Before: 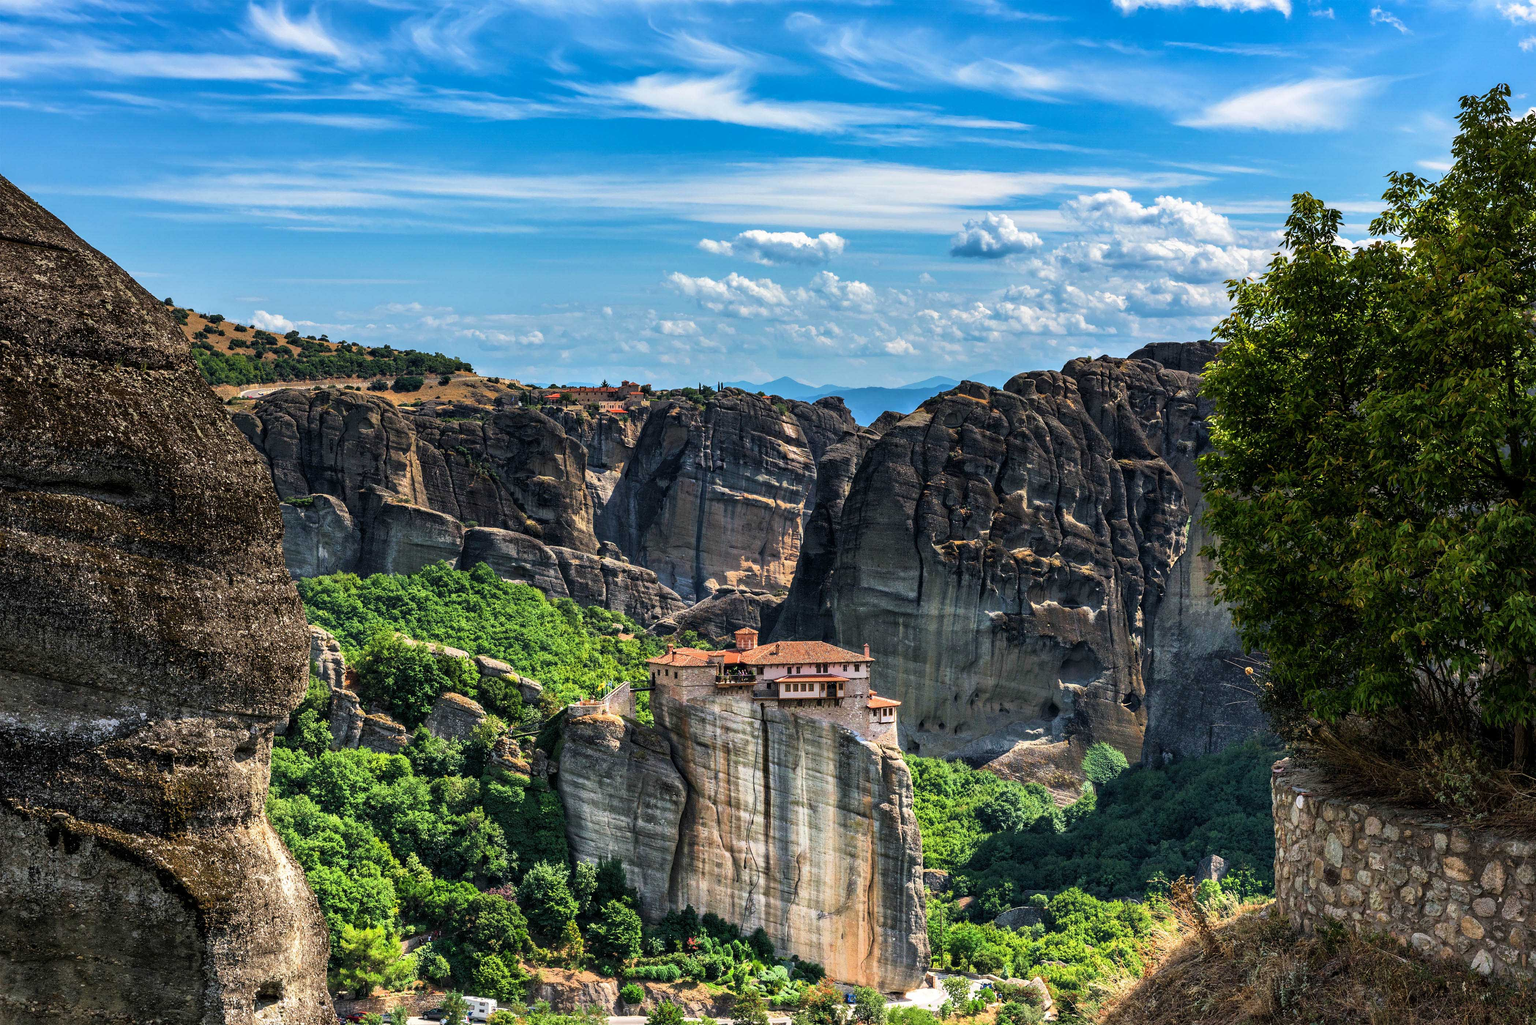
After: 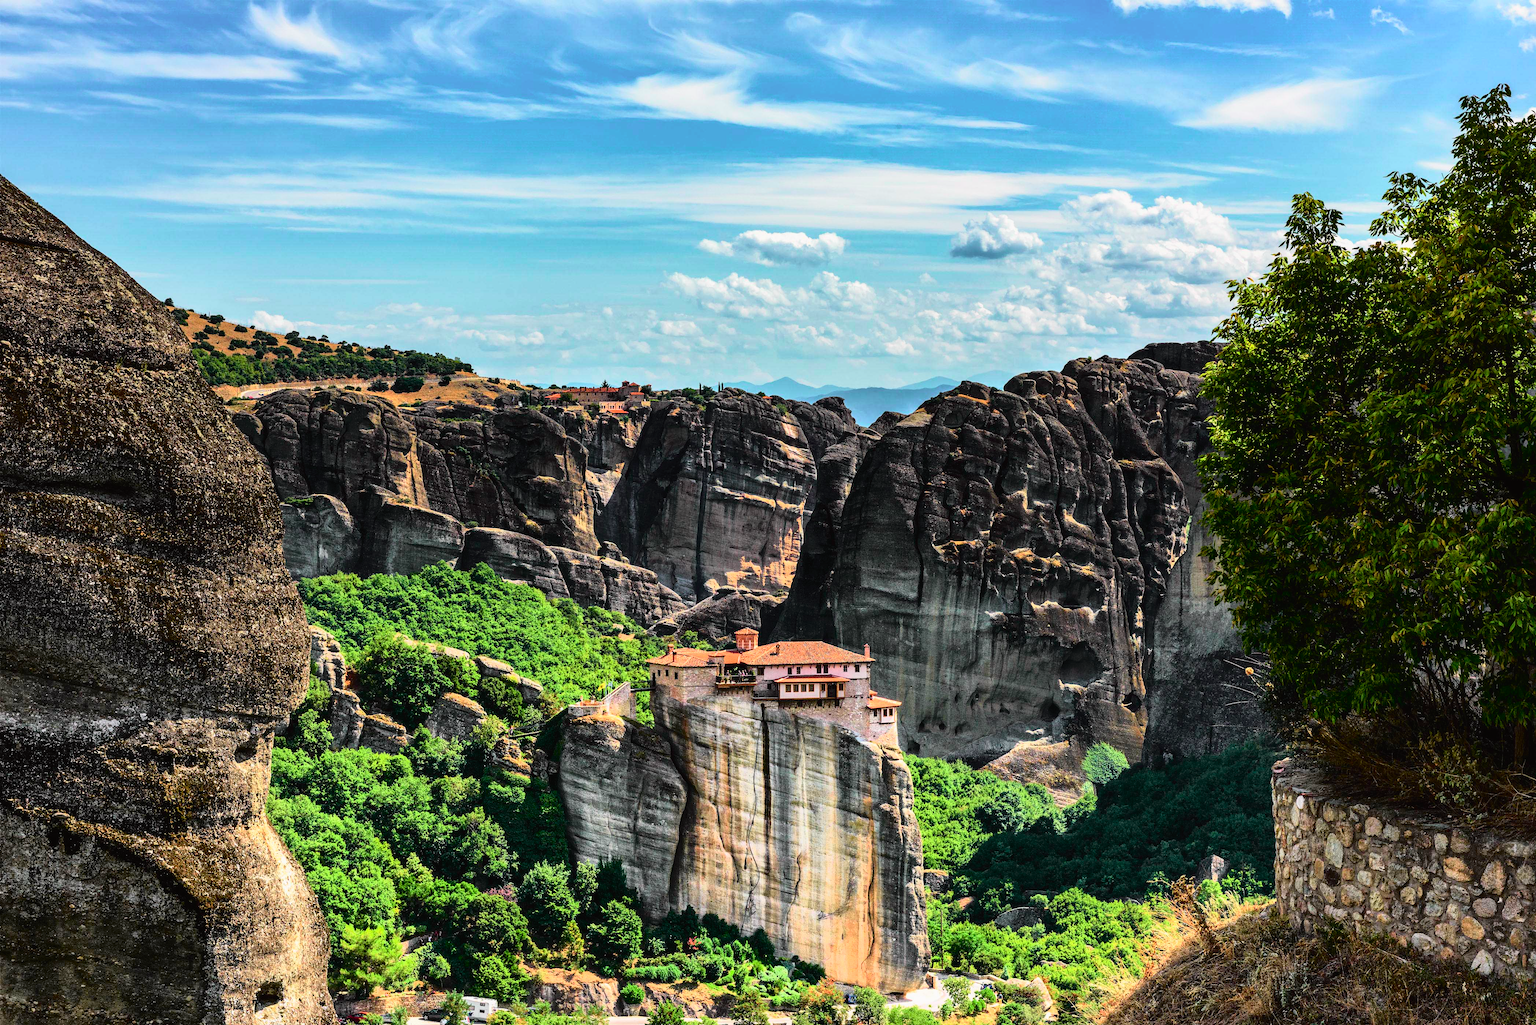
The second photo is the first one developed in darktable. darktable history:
tone curve: curves: ch0 [(0, 0.014) (0.17, 0.099) (0.392, 0.438) (0.725, 0.828) (0.872, 0.918) (1, 0.981)]; ch1 [(0, 0) (0.402, 0.36) (0.489, 0.491) (0.5, 0.503) (0.515, 0.52) (0.545, 0.572) (0.615, 0.662) (0.701, 0.725) (1, 1)]; ch2 [(0, 0) (0.42, 0.458) (0.485, 0.499) (0.503, 0.503) (0.531, 0.542) (0.561, 0.594) (0.644, 0.694) (0.717, 0.753) (1, 0.991)], color space Lab, independent channels
tone equalizer: on, module defaults
